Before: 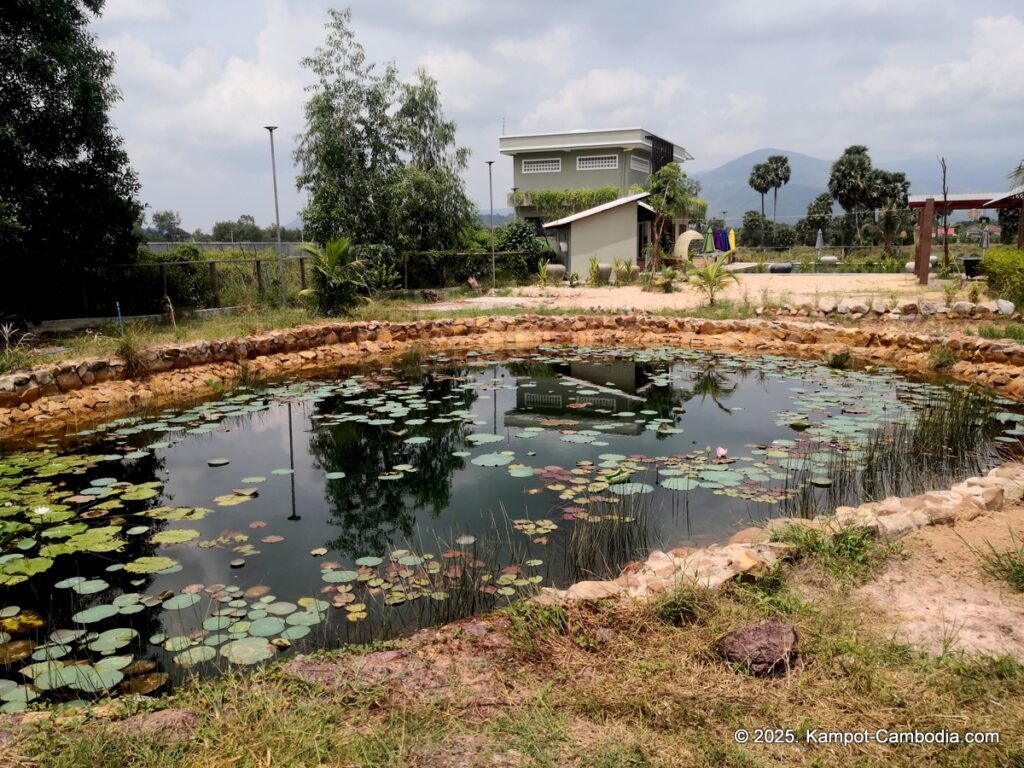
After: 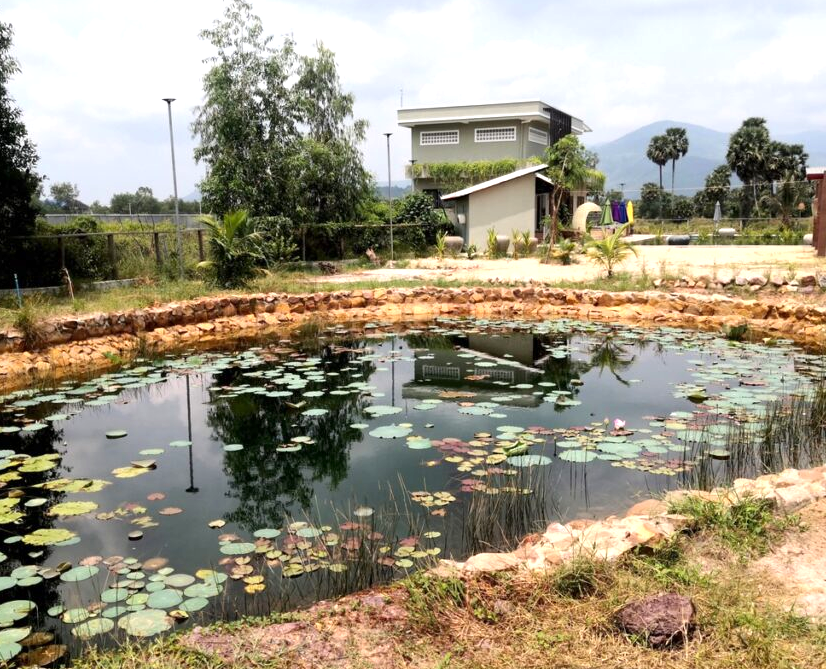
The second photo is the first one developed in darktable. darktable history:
crop: left 10.021%, top 3.655%, right 9.292%, bottom 9.158%
exposure: exposure 0.66 EV, compensate exposure bias true, compensate highlight preservation false
